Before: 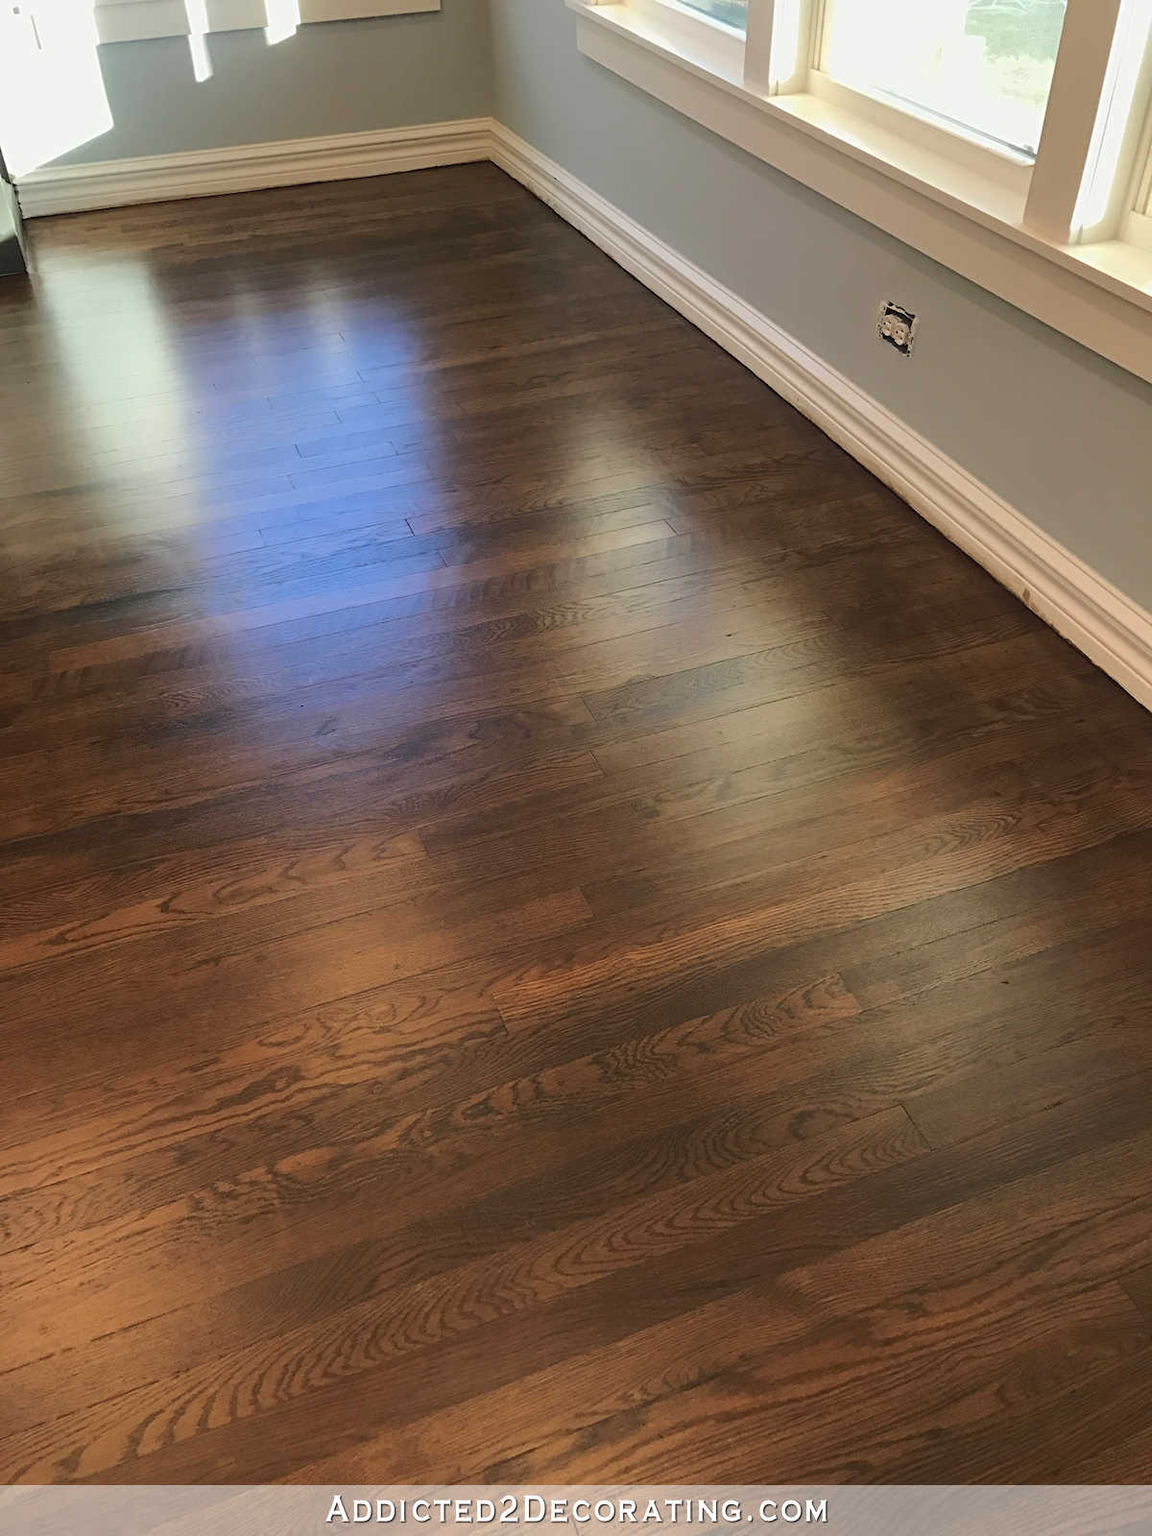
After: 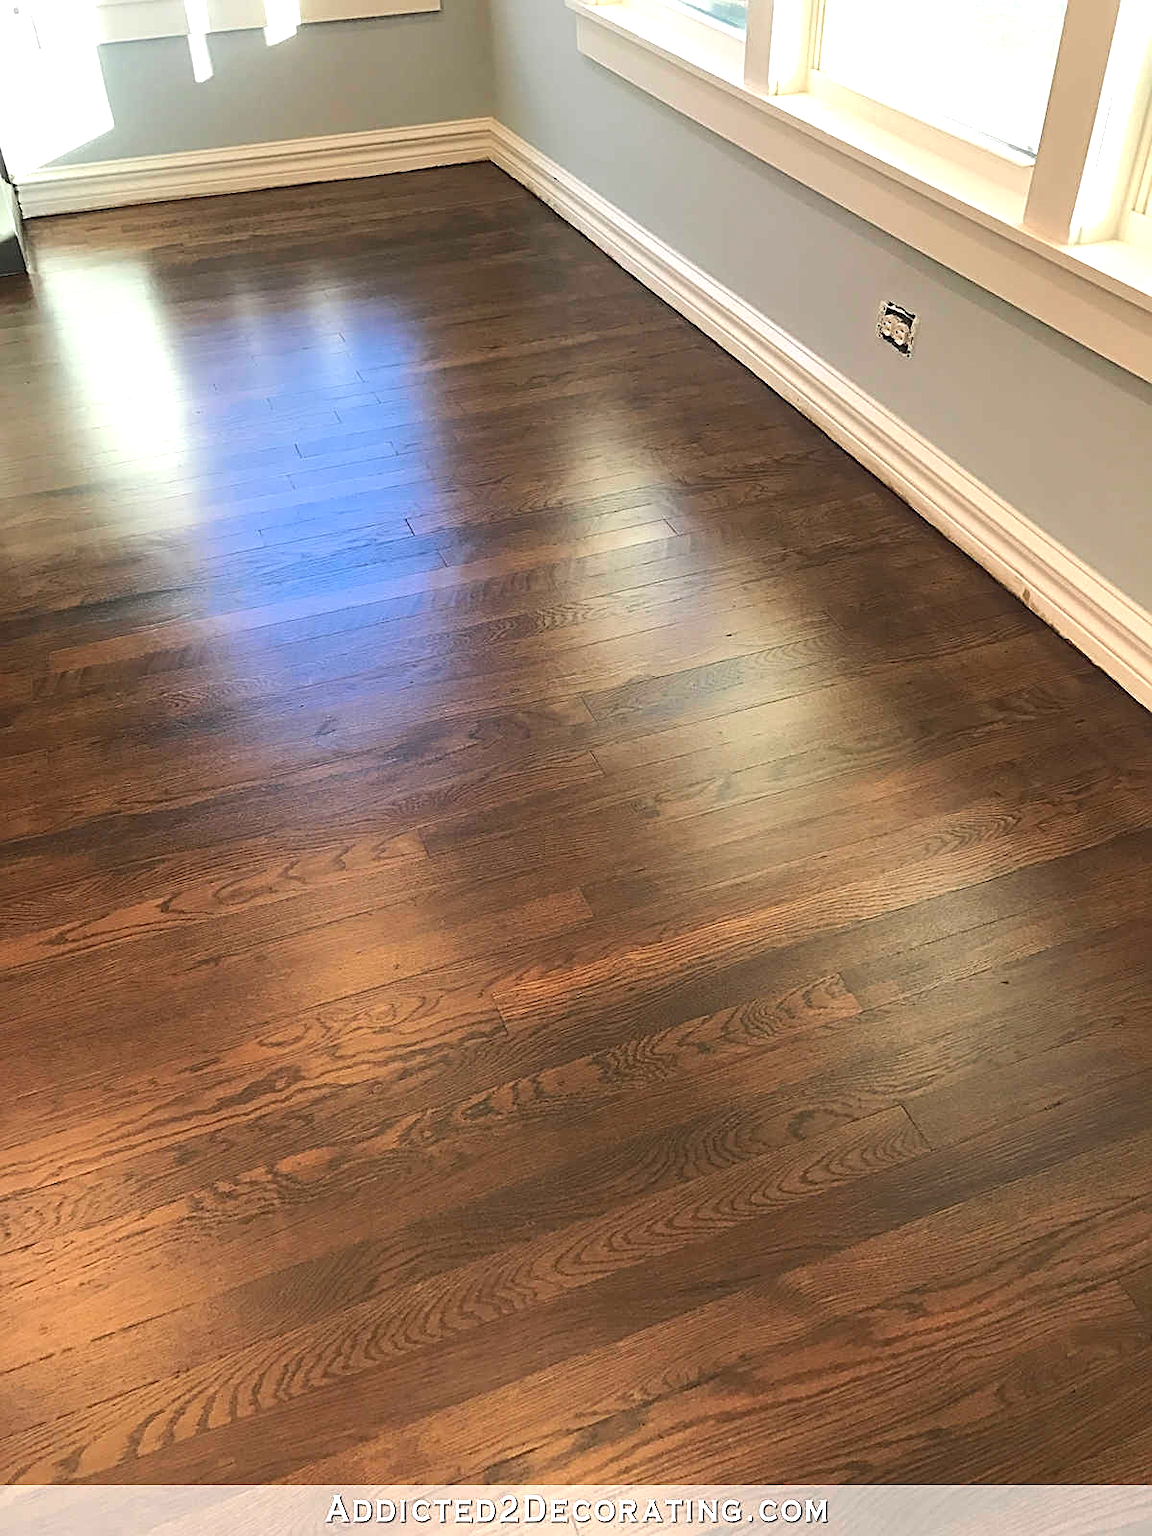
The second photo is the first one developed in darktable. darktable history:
color zones: curves: ch0 [(0, 0.5) (0.143, 0.5) (0.286, 0.5) (0.429, 0.495) (0.571, 0.437) (0.714, 0.44) (0.857, 0.496) (1, 0.5)], mix 29.92%
sharpen: on, module defaults
exposure: exposure 0.771 EV, compensate exposure bias true, compensate highlight preservation false
